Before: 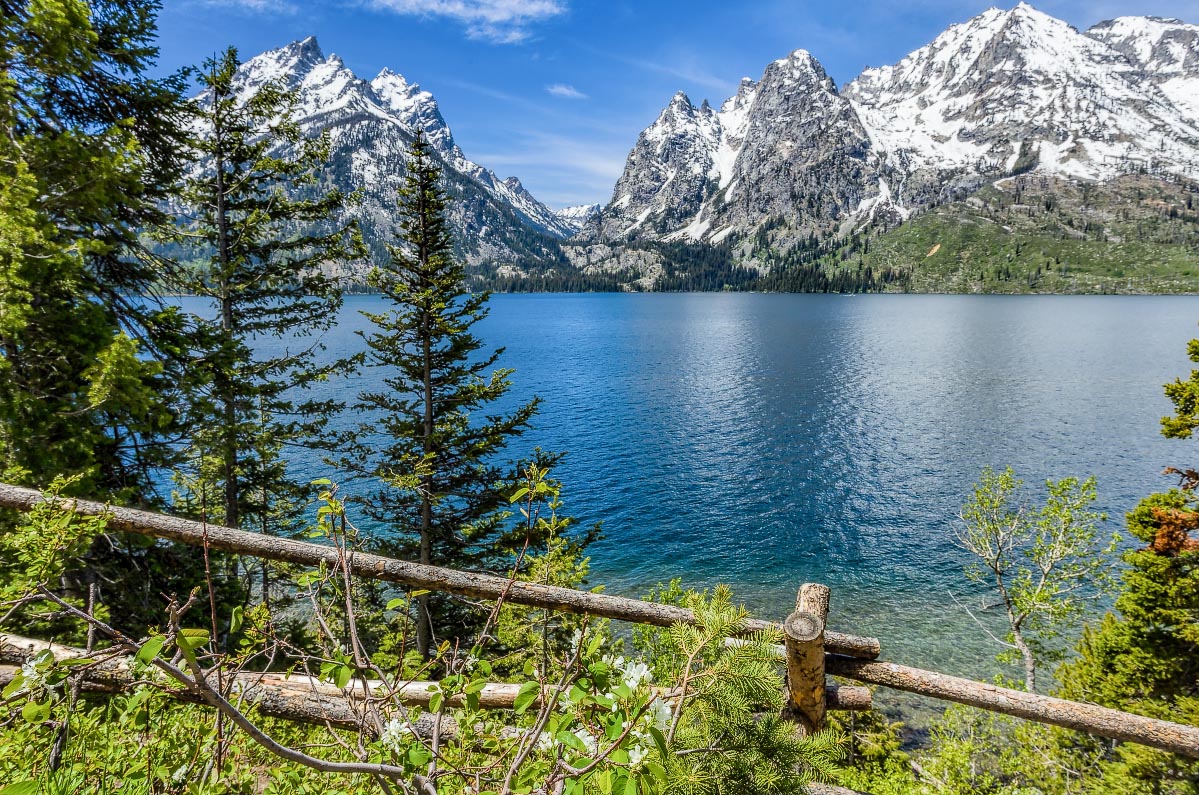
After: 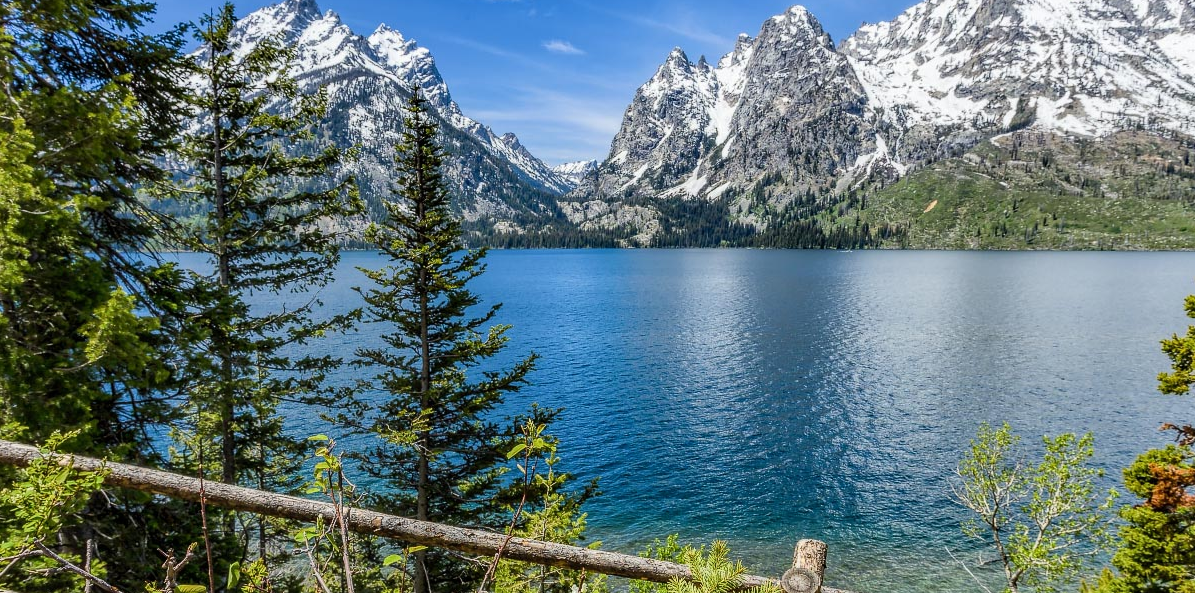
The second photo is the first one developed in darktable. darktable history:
crop: left 0.297%, top 5.543%, bottom 19.808%
